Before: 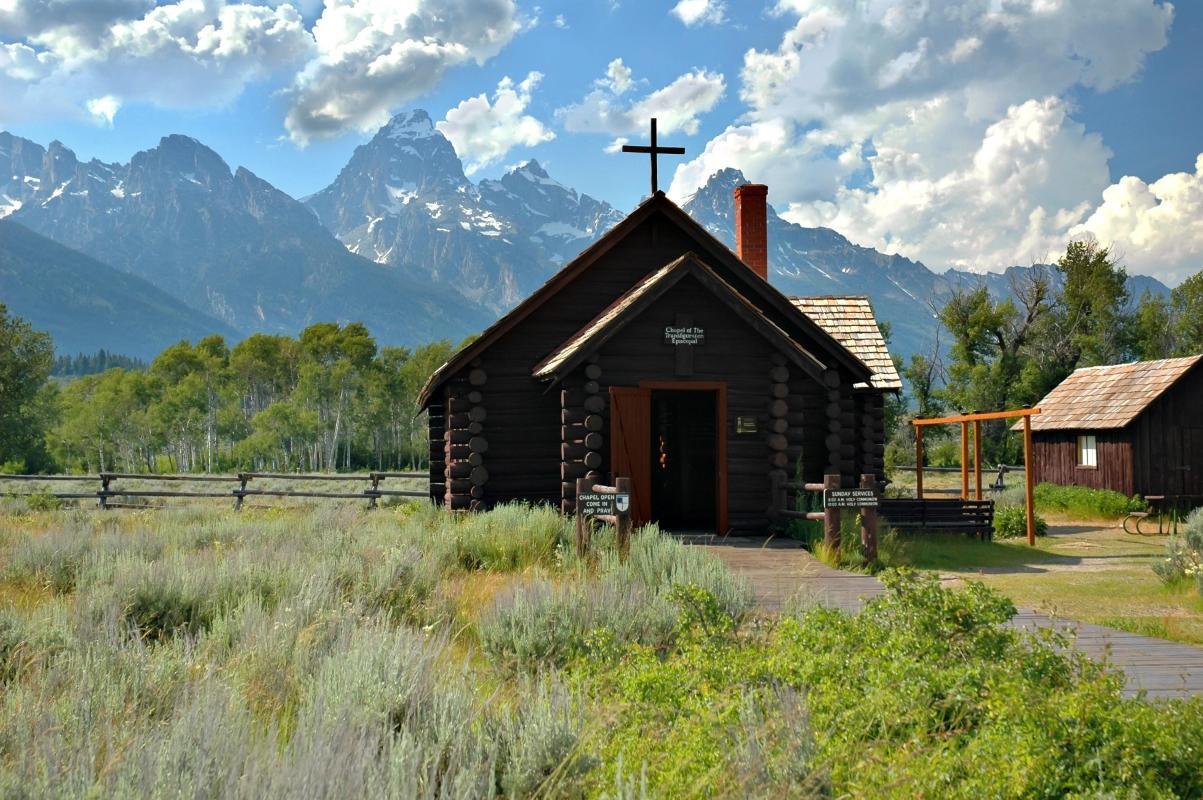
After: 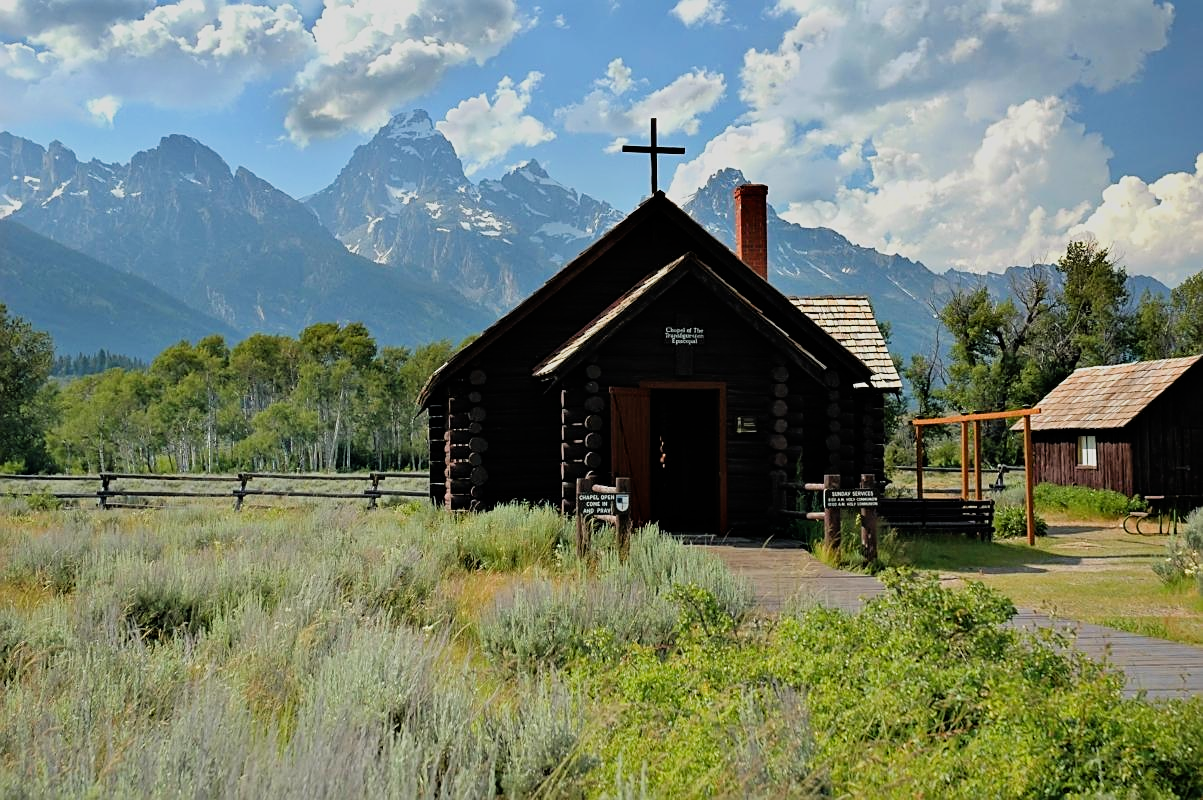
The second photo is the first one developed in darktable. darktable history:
sharpen: on, module defaults
filmic rgb: black relative exposure -7.92 EV, white relative exposure 4.13 EV, threshold 3 EV, hardness 4.02, latitude 51.22%, contrast 1.013, shadows ↔ highlights balance 5.35%, color science v5 (2021), contrast in shadows safe, contrast in highlights safe, enable highlight reconstruction true
